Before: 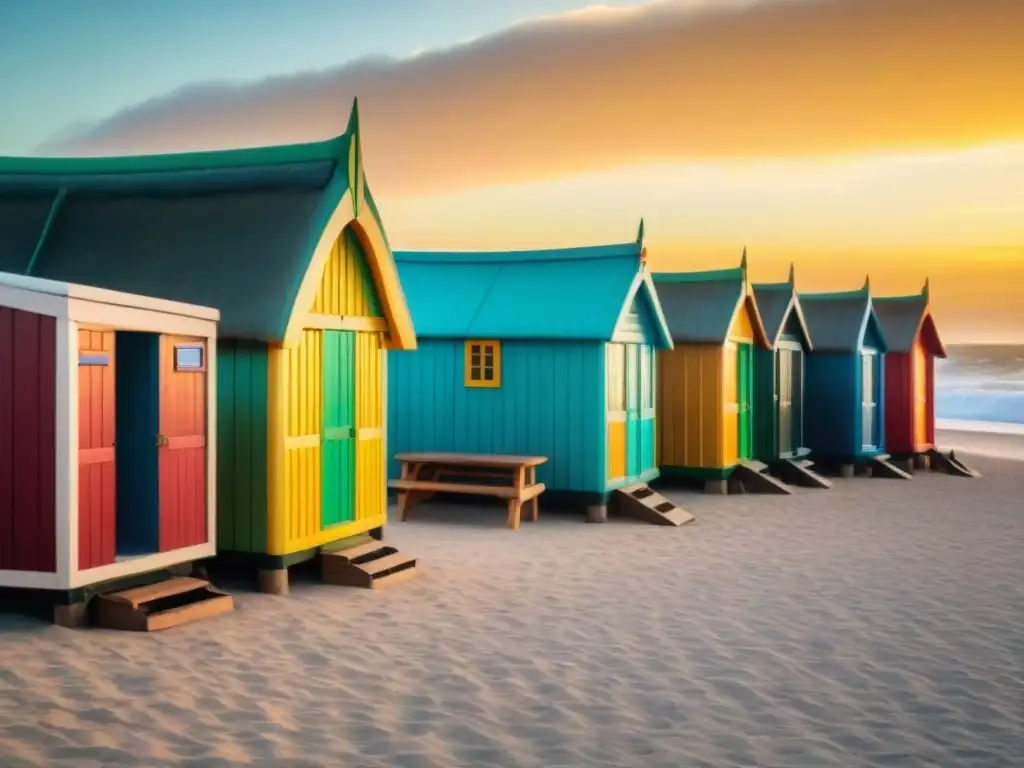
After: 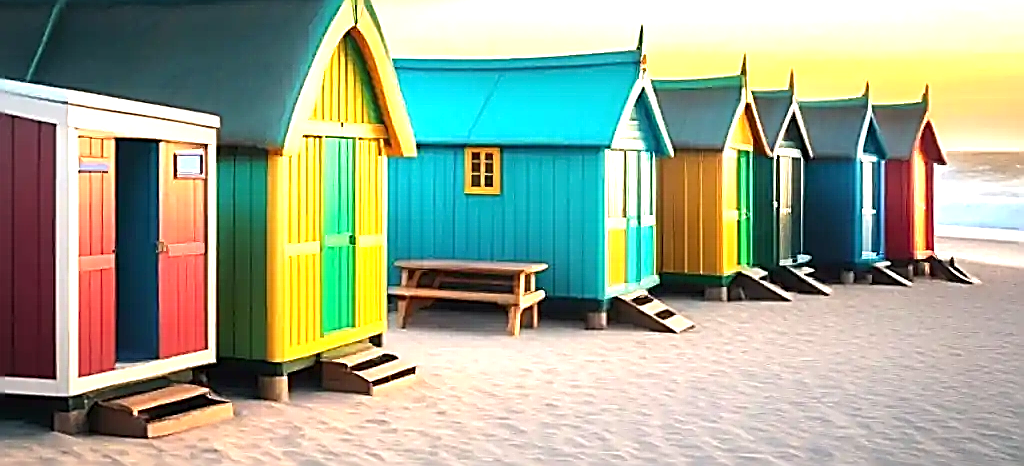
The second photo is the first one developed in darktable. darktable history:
vignetting: fall-off start 75.58%, brightness -0.177, saturation -0.305, width/height ratio 1.088
crop and rotate: top 25.246%, bottom 13.987%
sharpen: amount 1.866
exposure: black level correction 0, exposure 1.106 EV, compensate highlight preservation false
